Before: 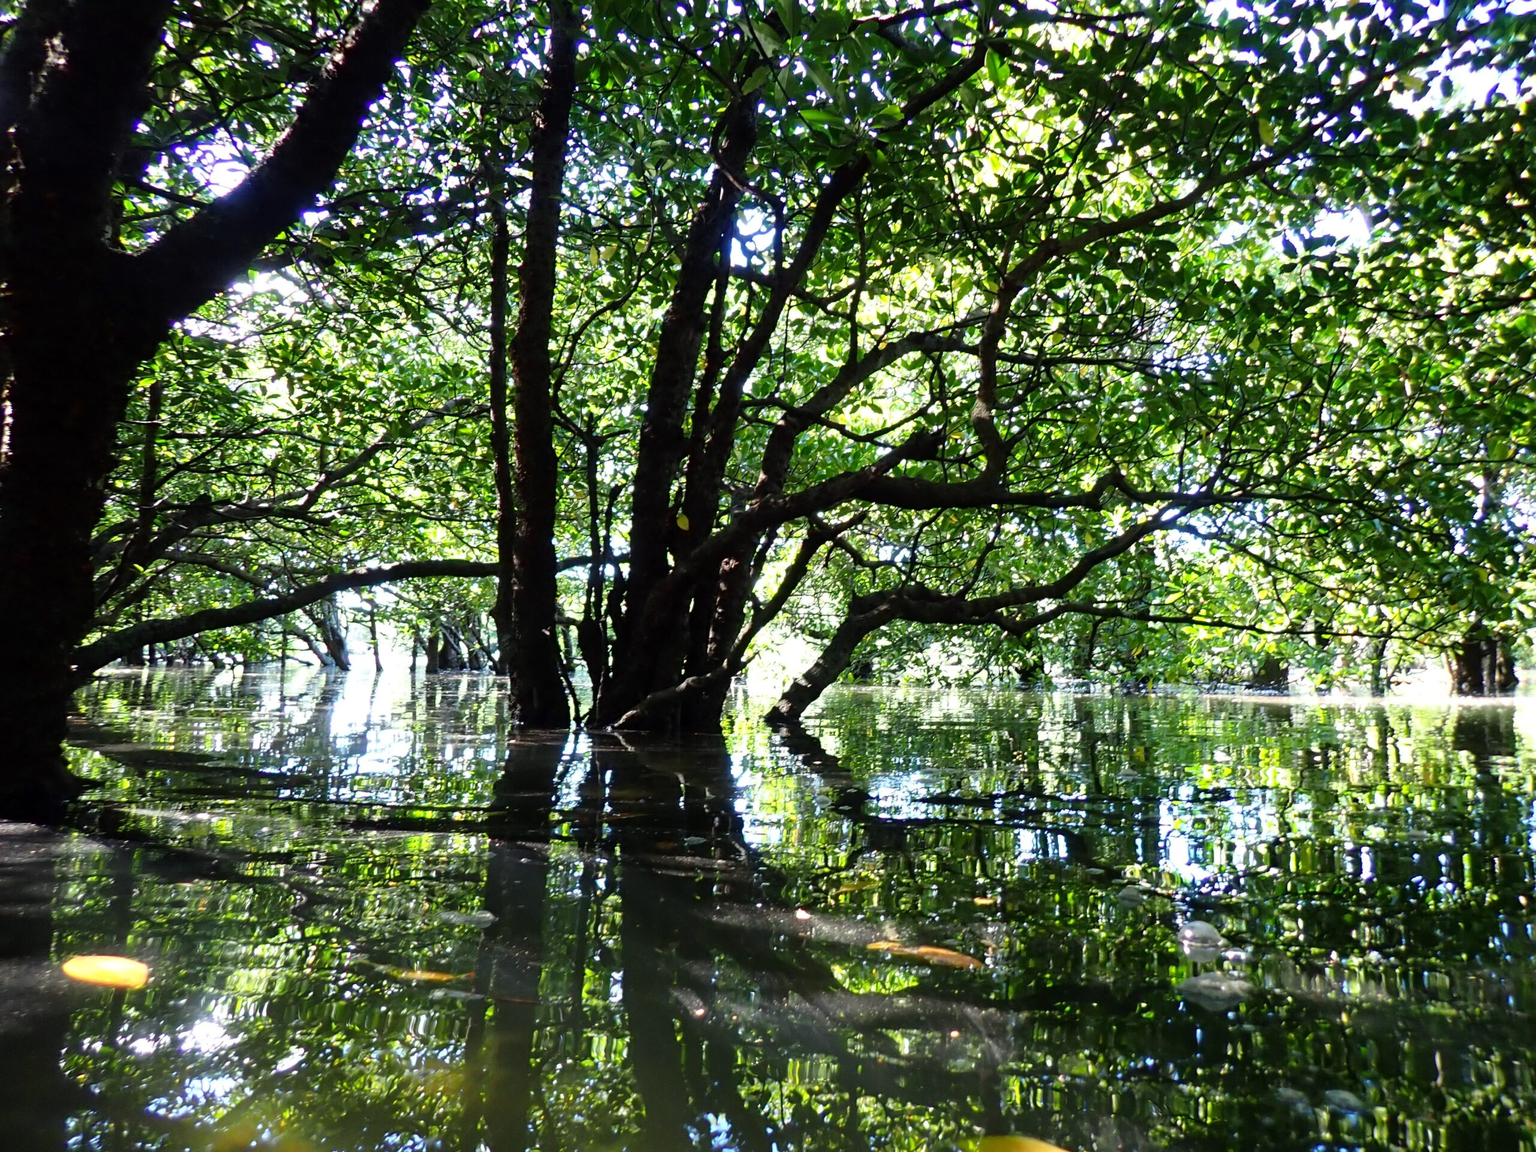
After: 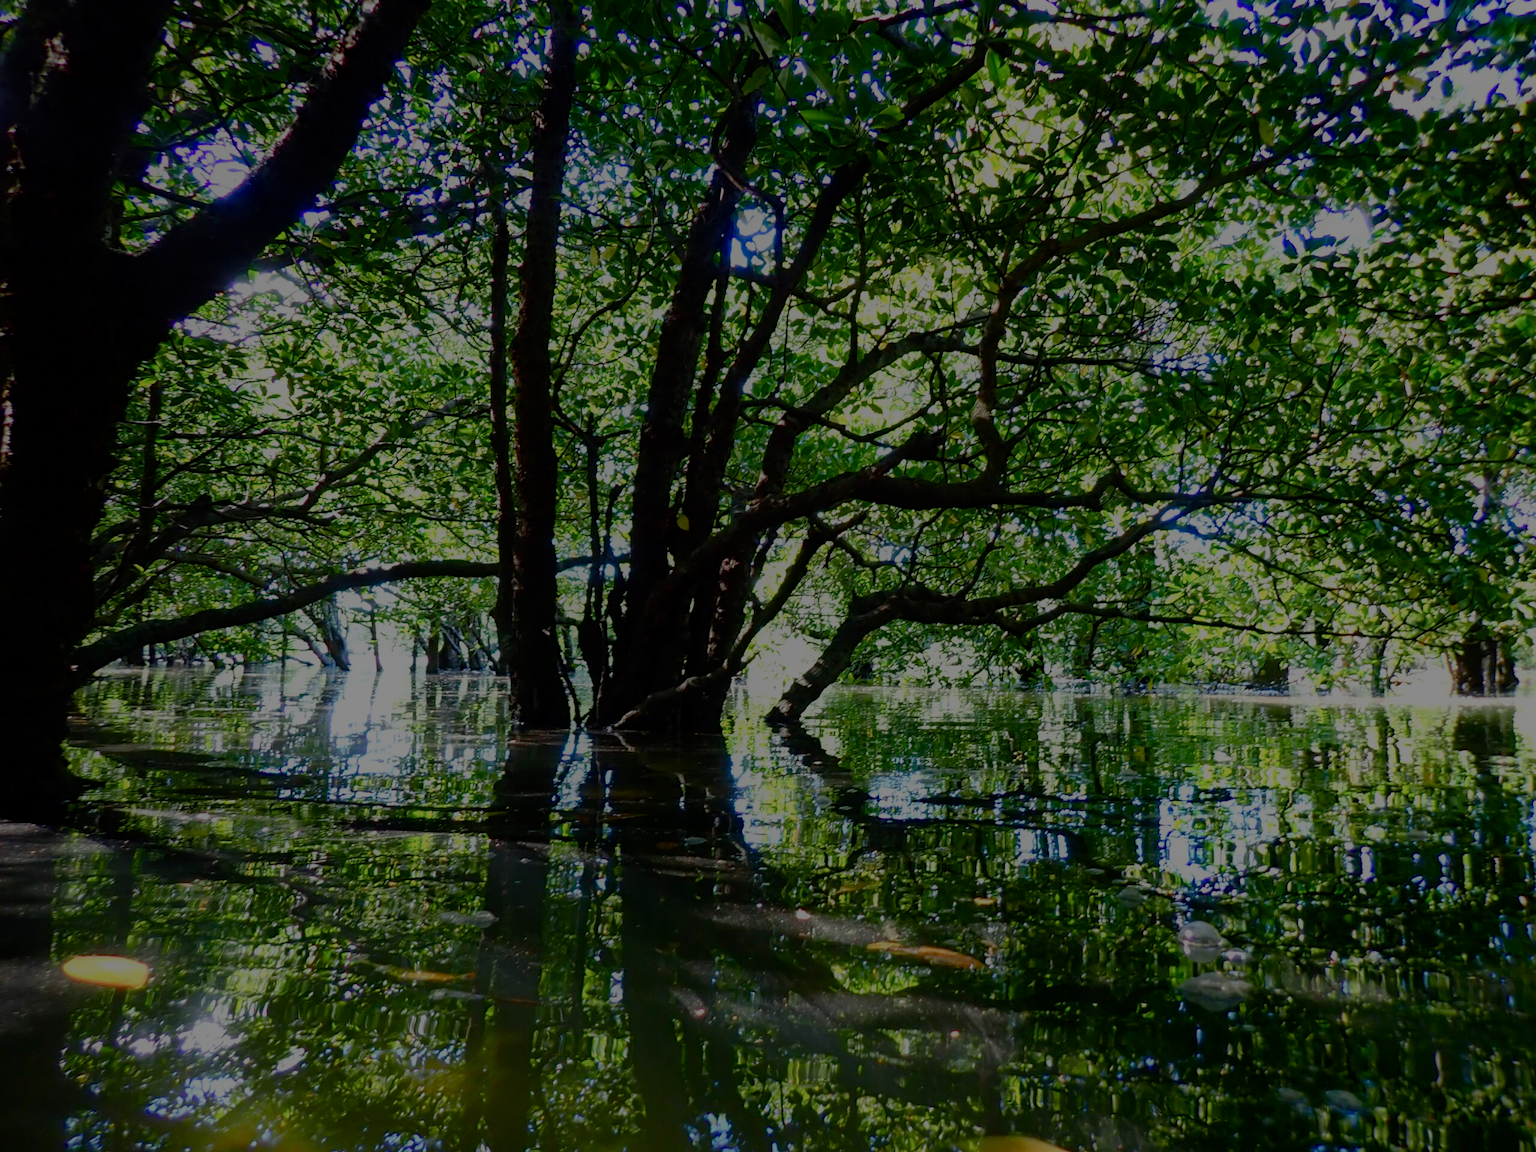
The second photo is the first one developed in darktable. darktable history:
color balance rgb: shadows lift › chroma 0.936%, shadows lift › hue 115.32°, power › hue 74.26°, perceptual saturation grading › global saturation 20%, perceptual saturation grading › highlights -13.923%, perceptual saturation grading › shadows 49.767%, perceptual brilliance grading › global brilliance -47.56%
shadows and highlights: shadows -24.61, highlights 49.26, soften with gaussian
exposure: black level correction 0.001, exposure 0.5 EV, compensate highlight preservation false
